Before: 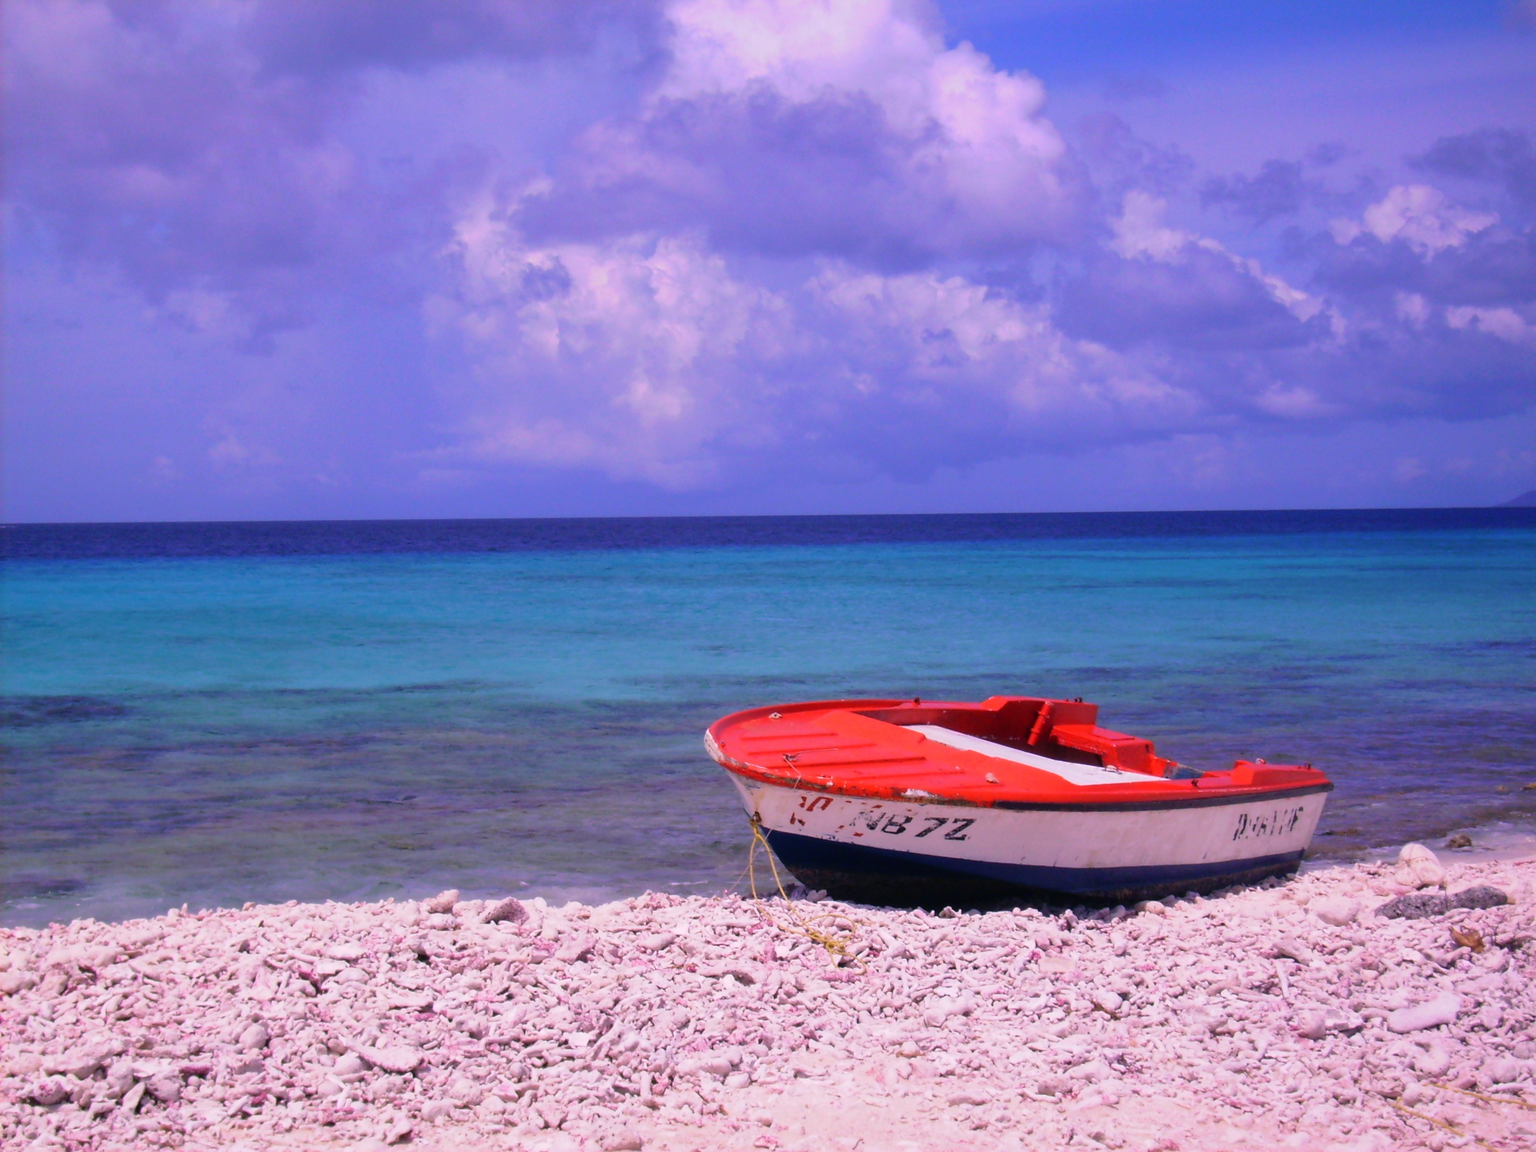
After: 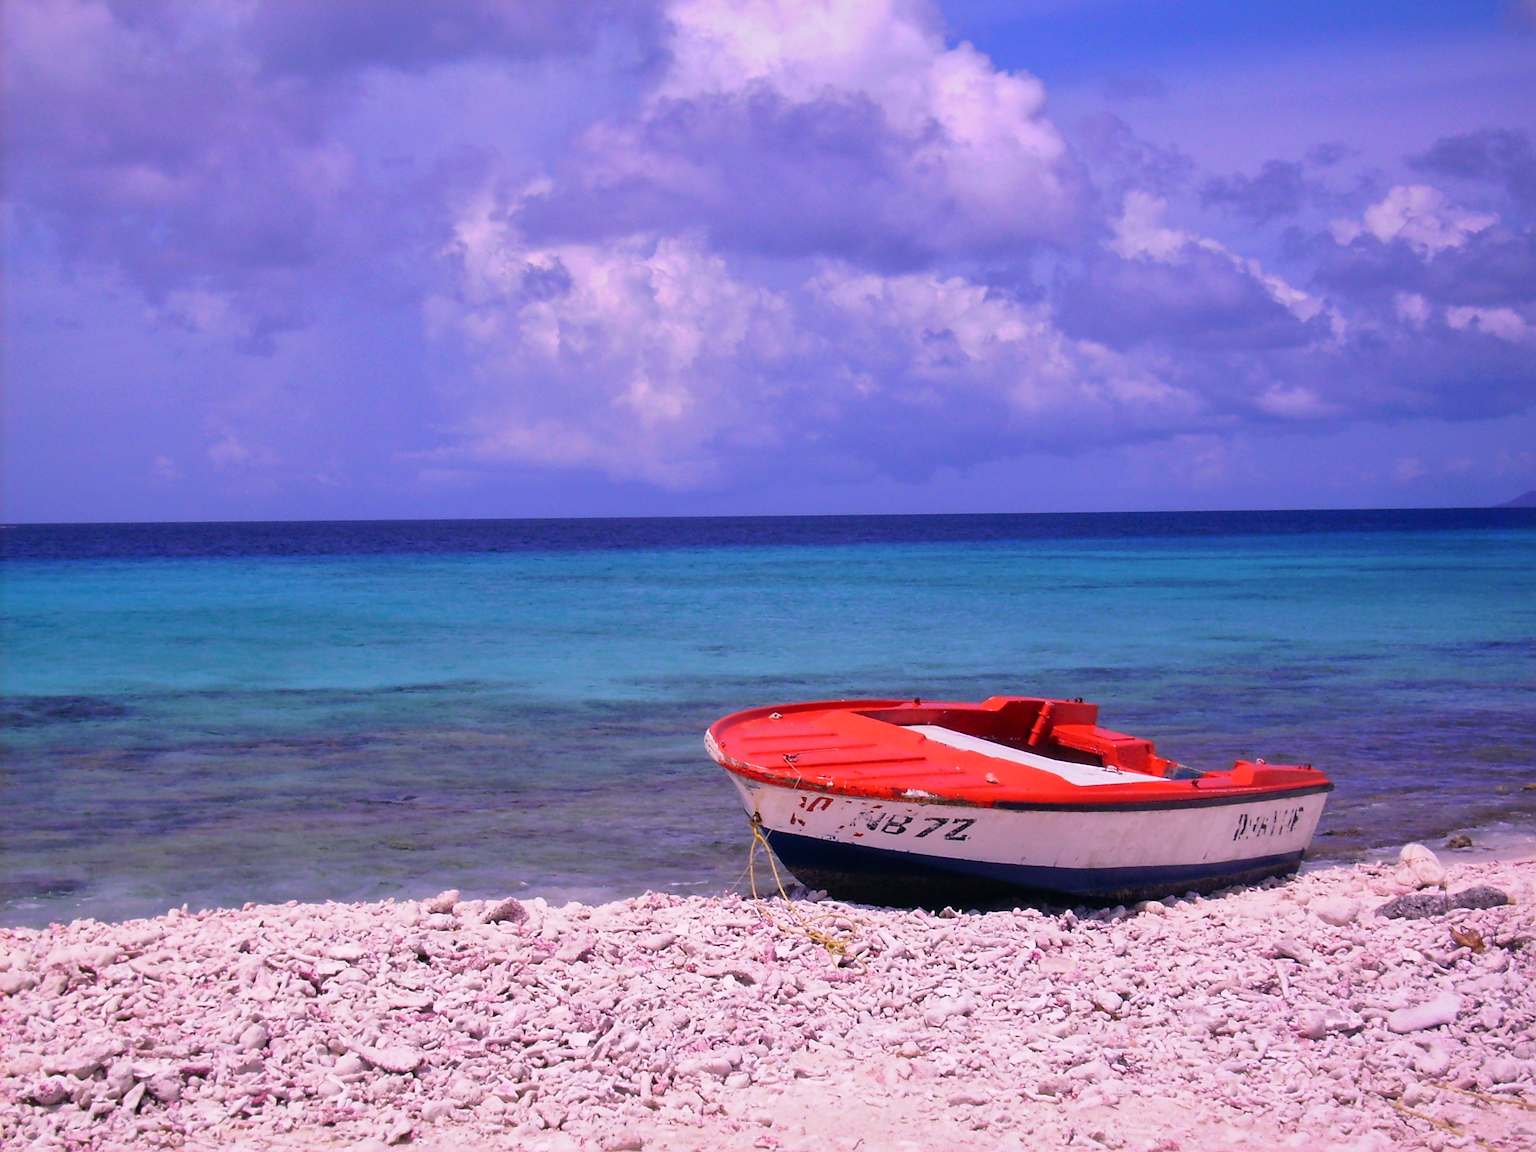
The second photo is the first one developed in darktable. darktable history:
local contrast: mode bilateral grid, contrast 21, coarseness 50, detail 120%, midtone range 0.2
sharpen: on, module defaults
